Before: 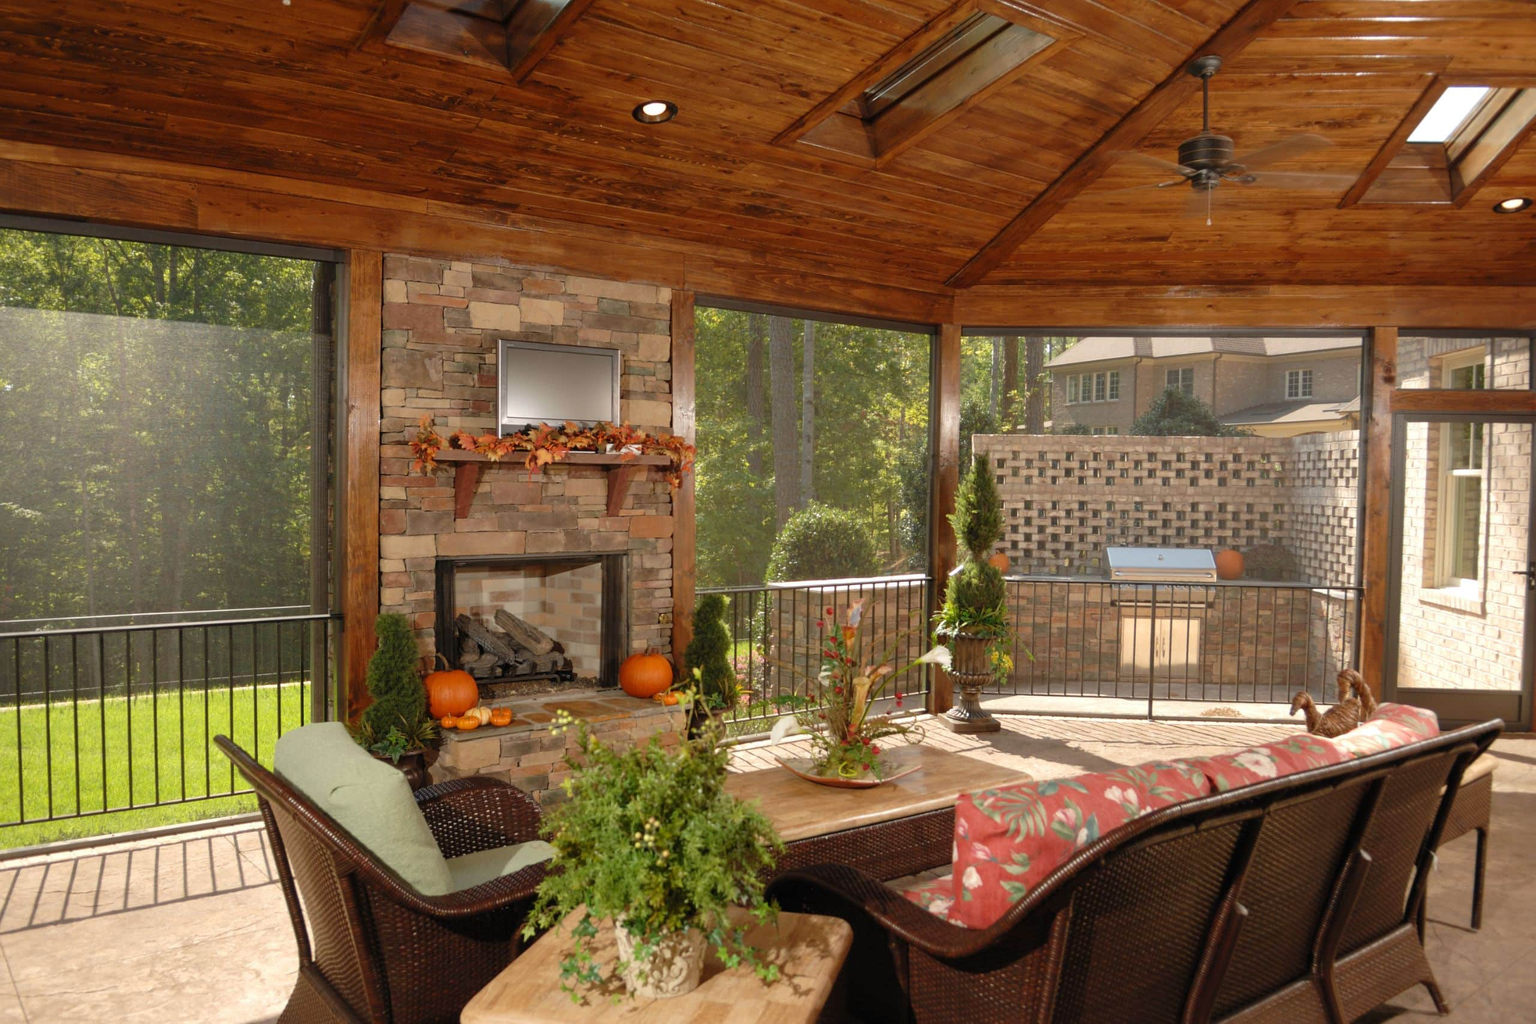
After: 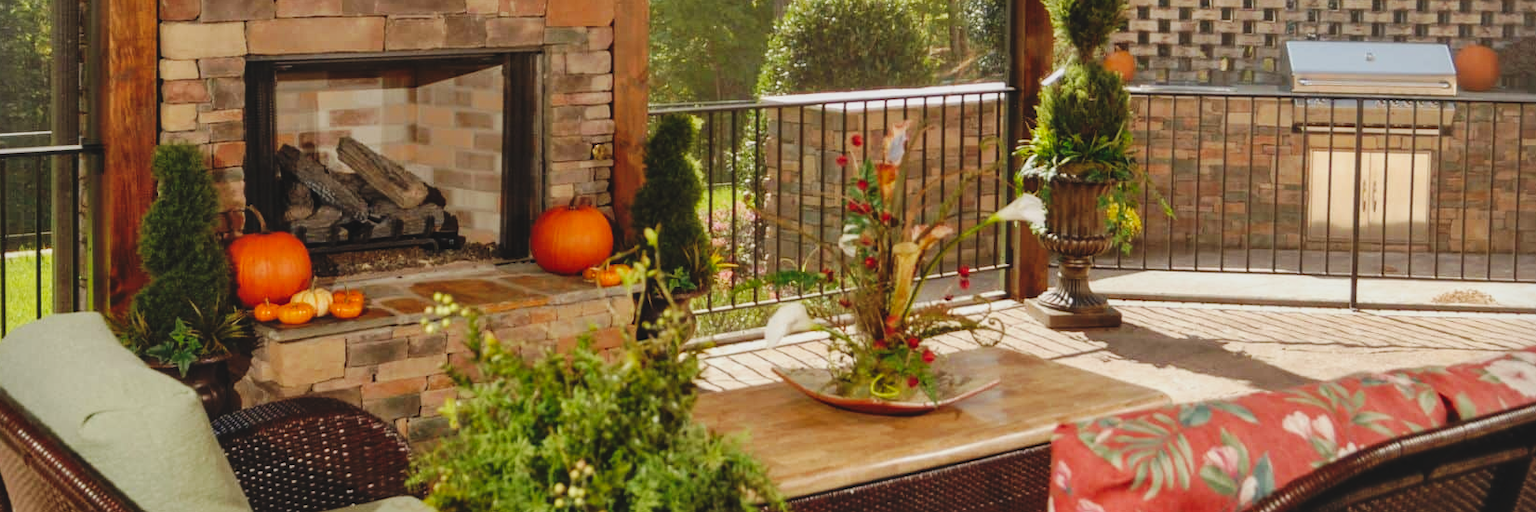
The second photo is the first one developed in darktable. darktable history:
crop: left 18.057%, top 50.89%, right 17.416%, bottom 16.807%
local contrast: detail 109%
tone equalizer: on, module defaults
exposure: black level correction -0.015, exposure -0.534 EV, compensate highlight preservation false
base curve: curves: ch0 [(0, 0) (0.036, 0.025) (0.121, 0.166) (0.206, 0.329) (0.605, 0.79) (1, 1)], preserve colors none
shadows and highlights: soften with gaussian
vignetting: fall-off start 92.46%
